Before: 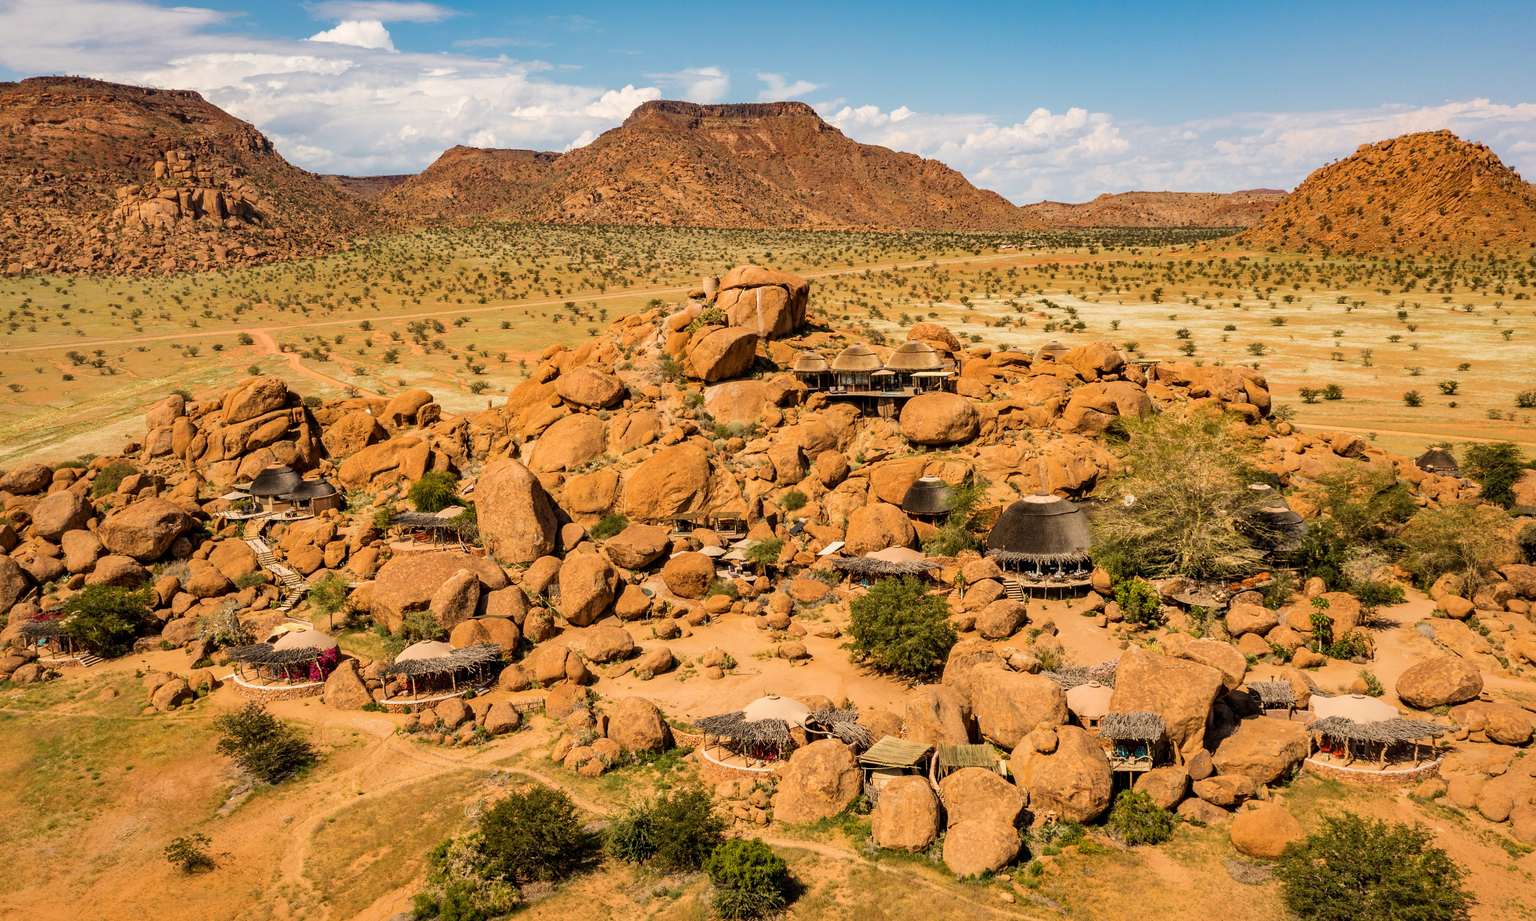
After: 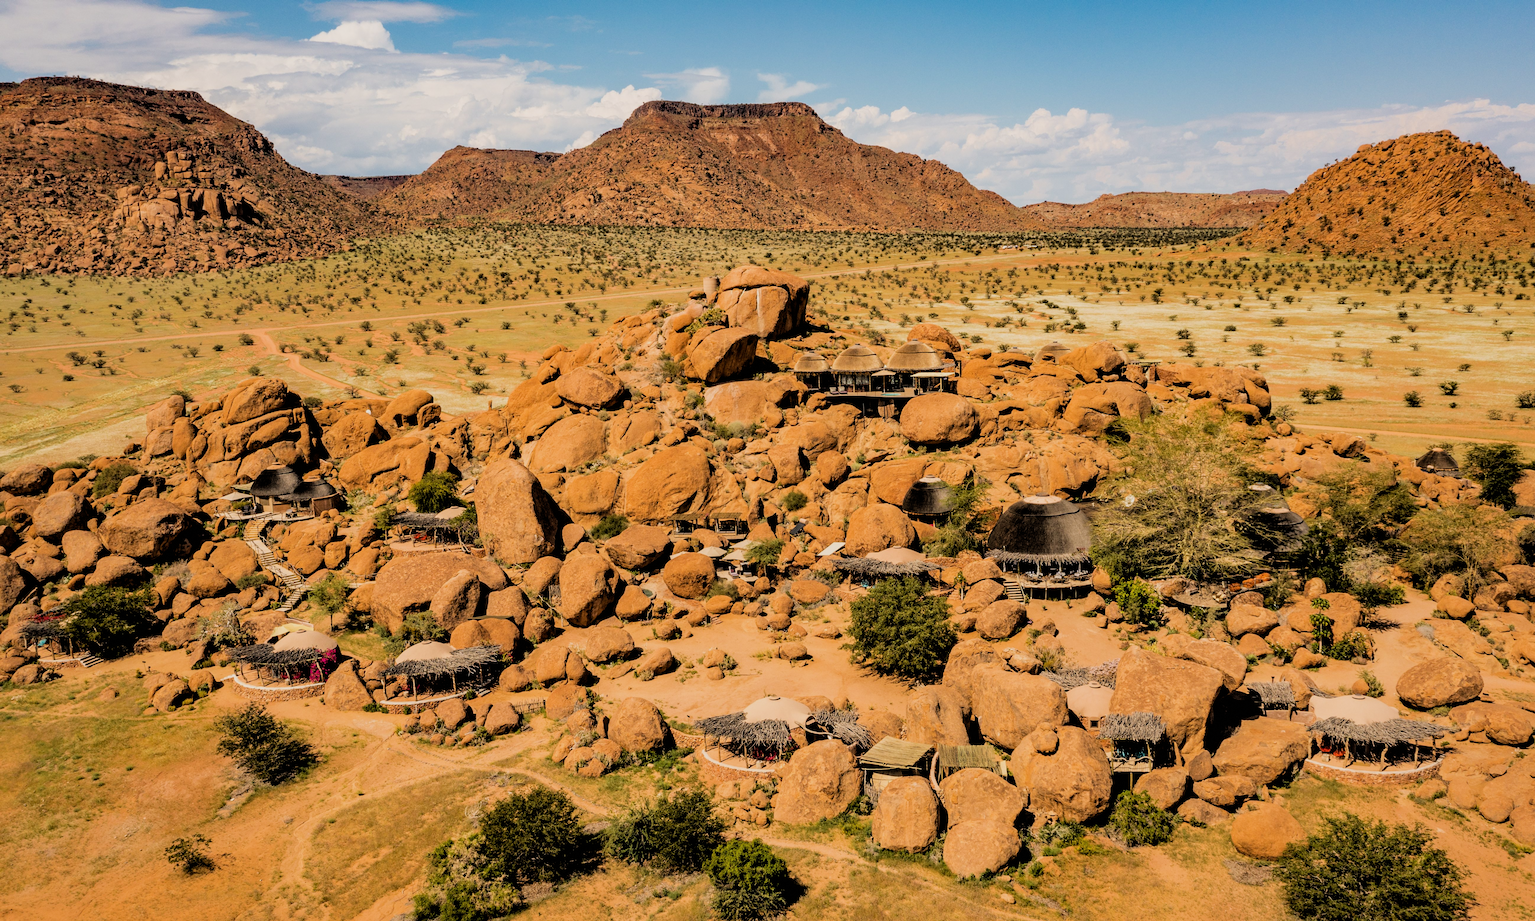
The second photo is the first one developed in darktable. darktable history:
filmic rgb: black relative exposure -3.31 EV, white relative exposure 3.45 EV, hardness 2.36, contrast 1.103
grain: coarseness 0.81 ISO, strength 1.34%, mid-tones bias 0%
